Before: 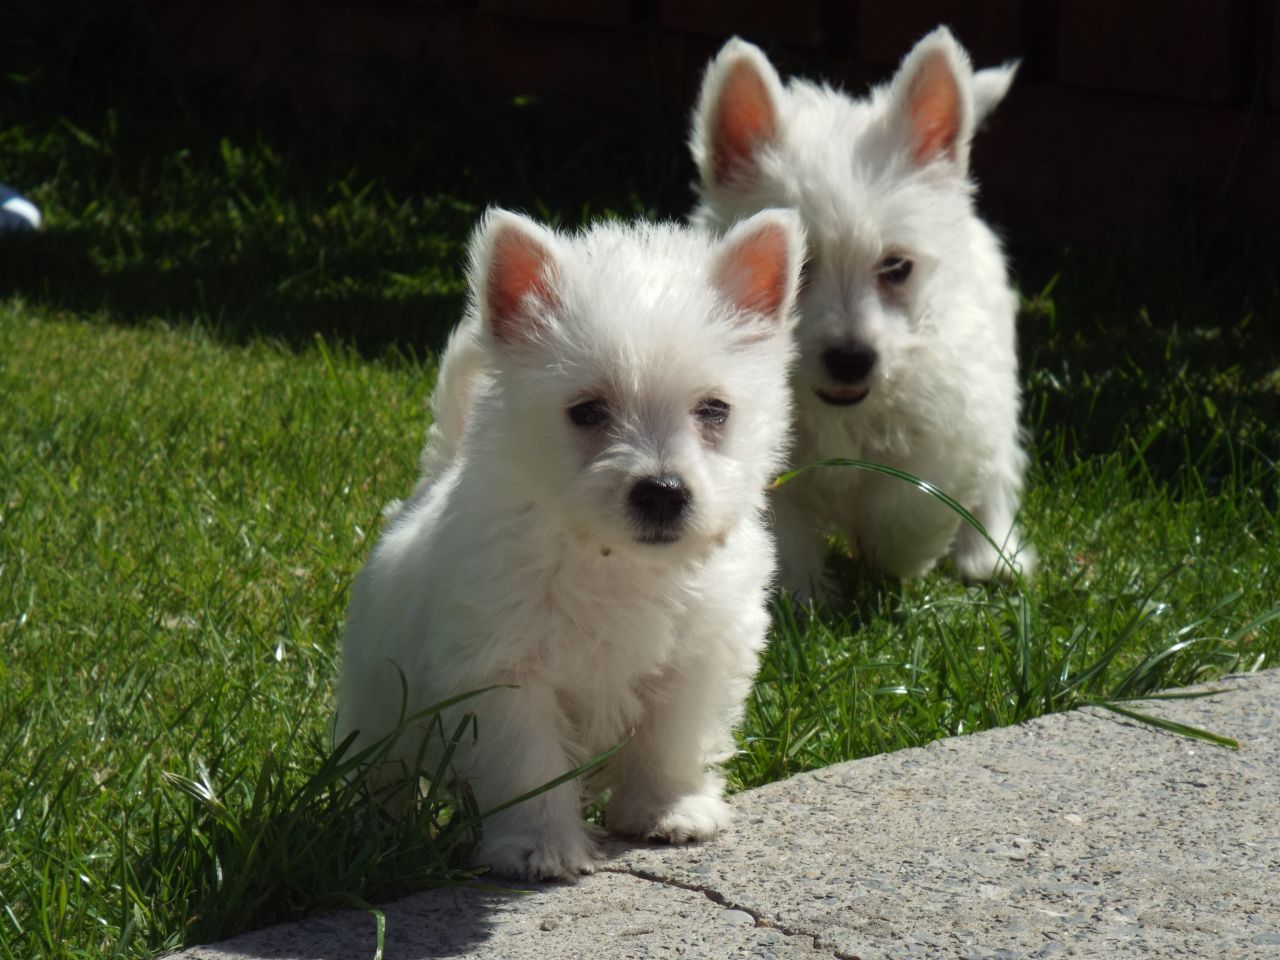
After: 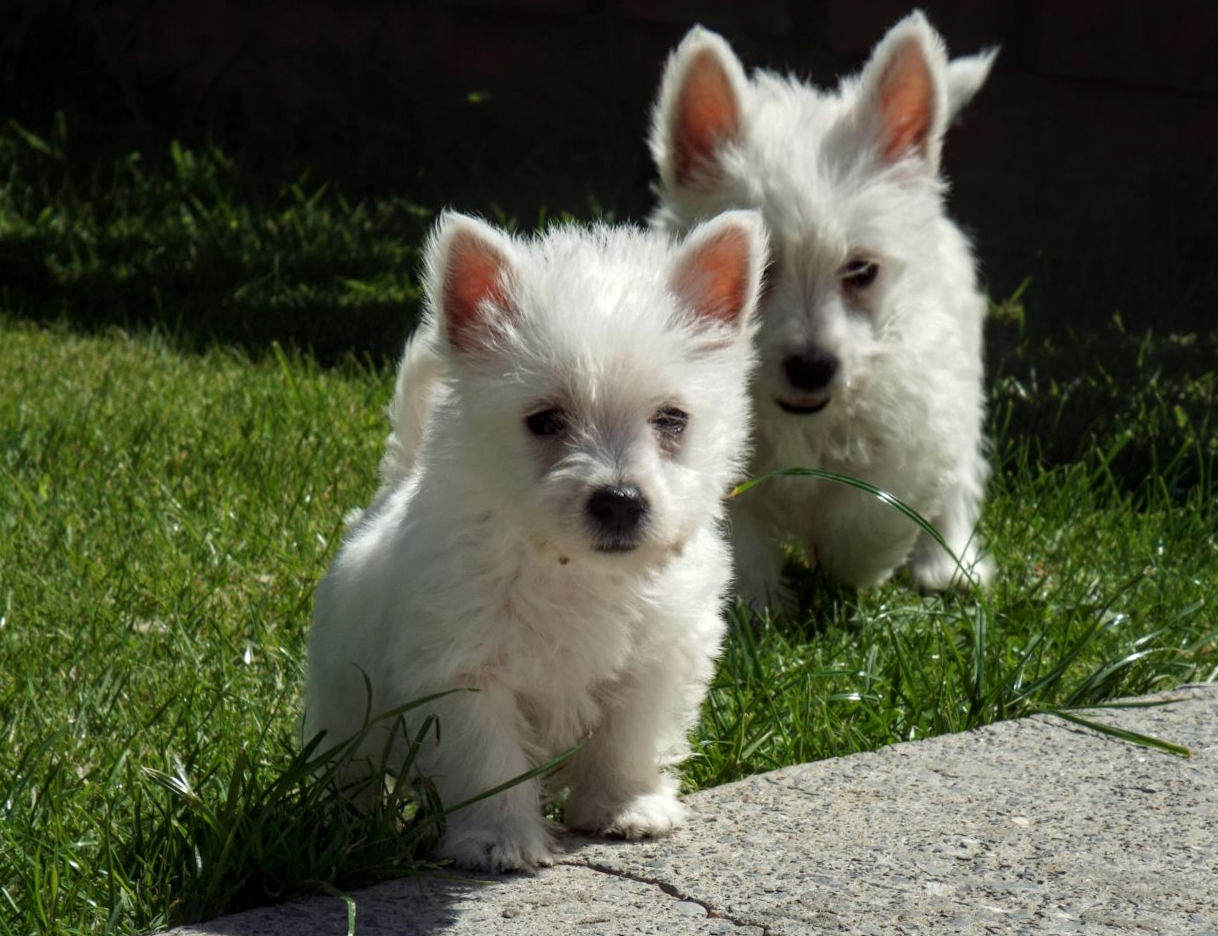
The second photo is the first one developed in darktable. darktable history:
rotate and perspective: rotation 0.074°, lens shift (vertical) 0.096, lens shift (horizontal) -0.041, crop left 0.043, crop right 0.952, crop top 0.024, crop bottom 0.979
local contrast: detail 130%
